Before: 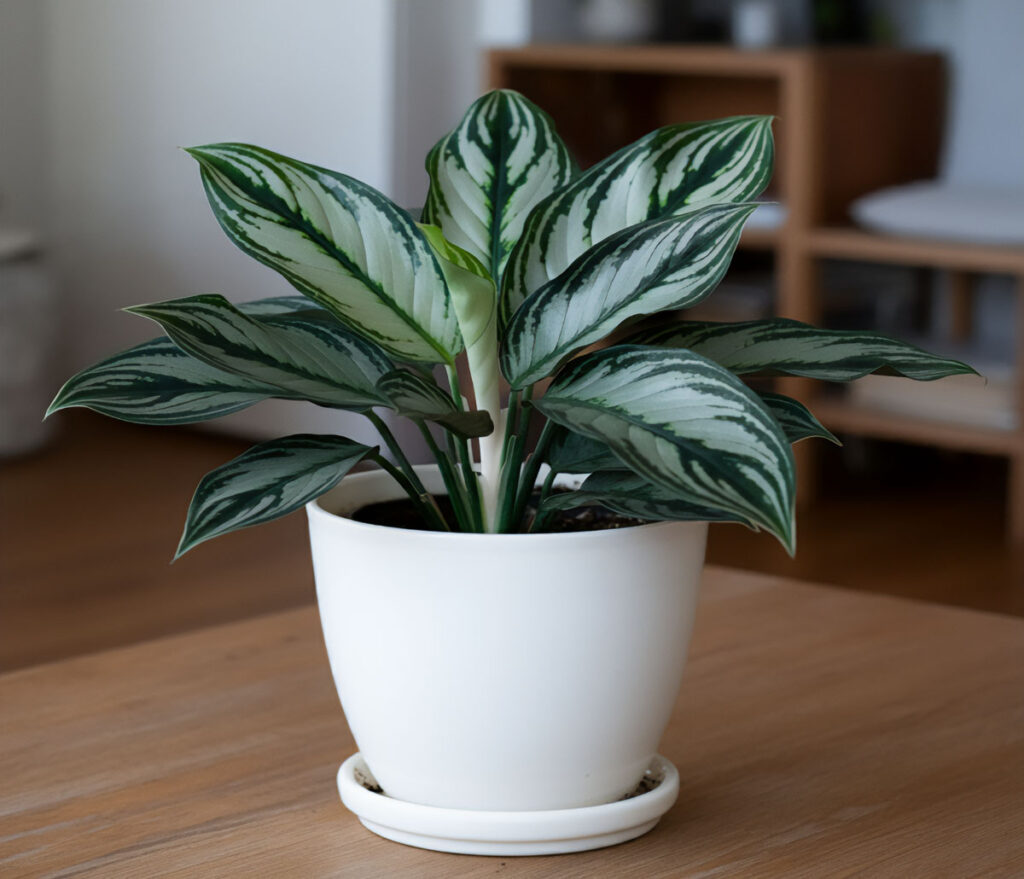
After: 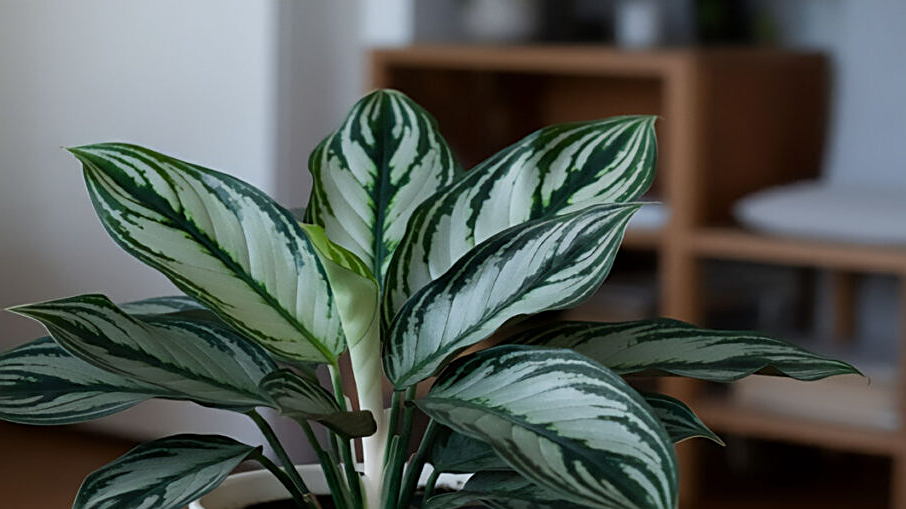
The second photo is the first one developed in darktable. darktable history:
crop and rotate: left 11.471%, bottom 42.083%
sharpen: amount 0.495
